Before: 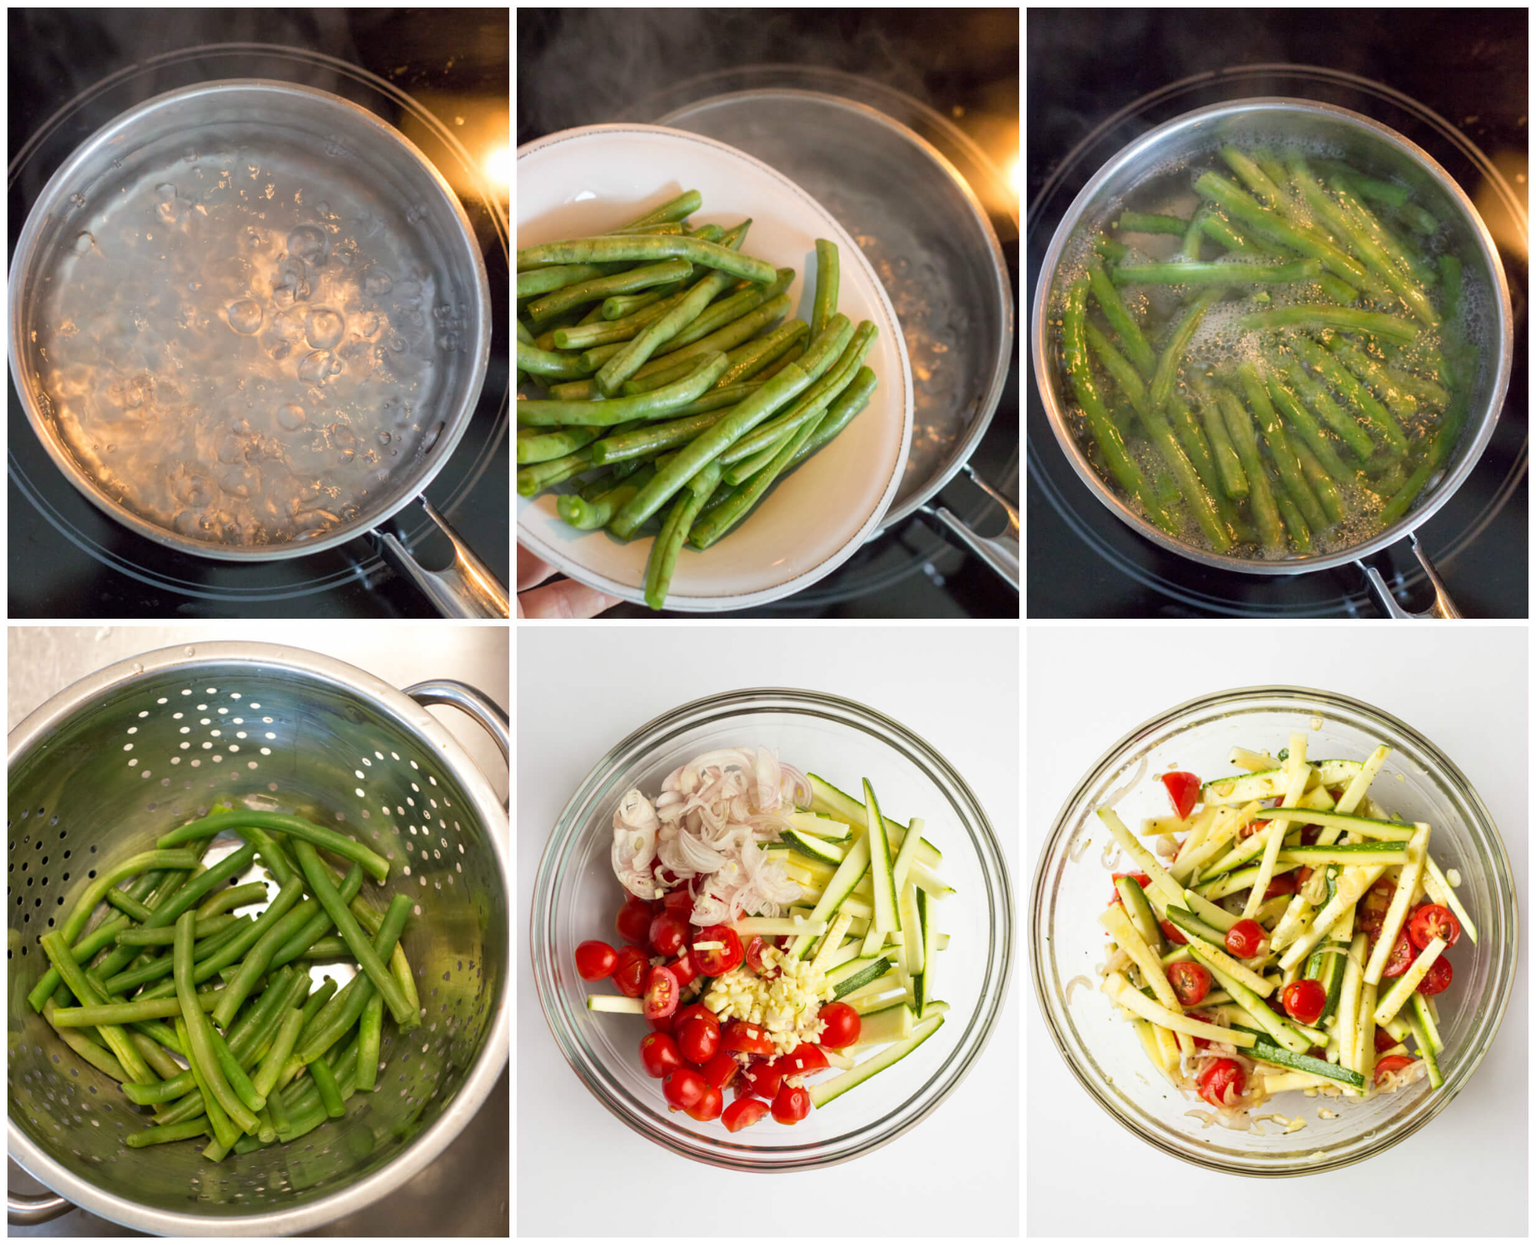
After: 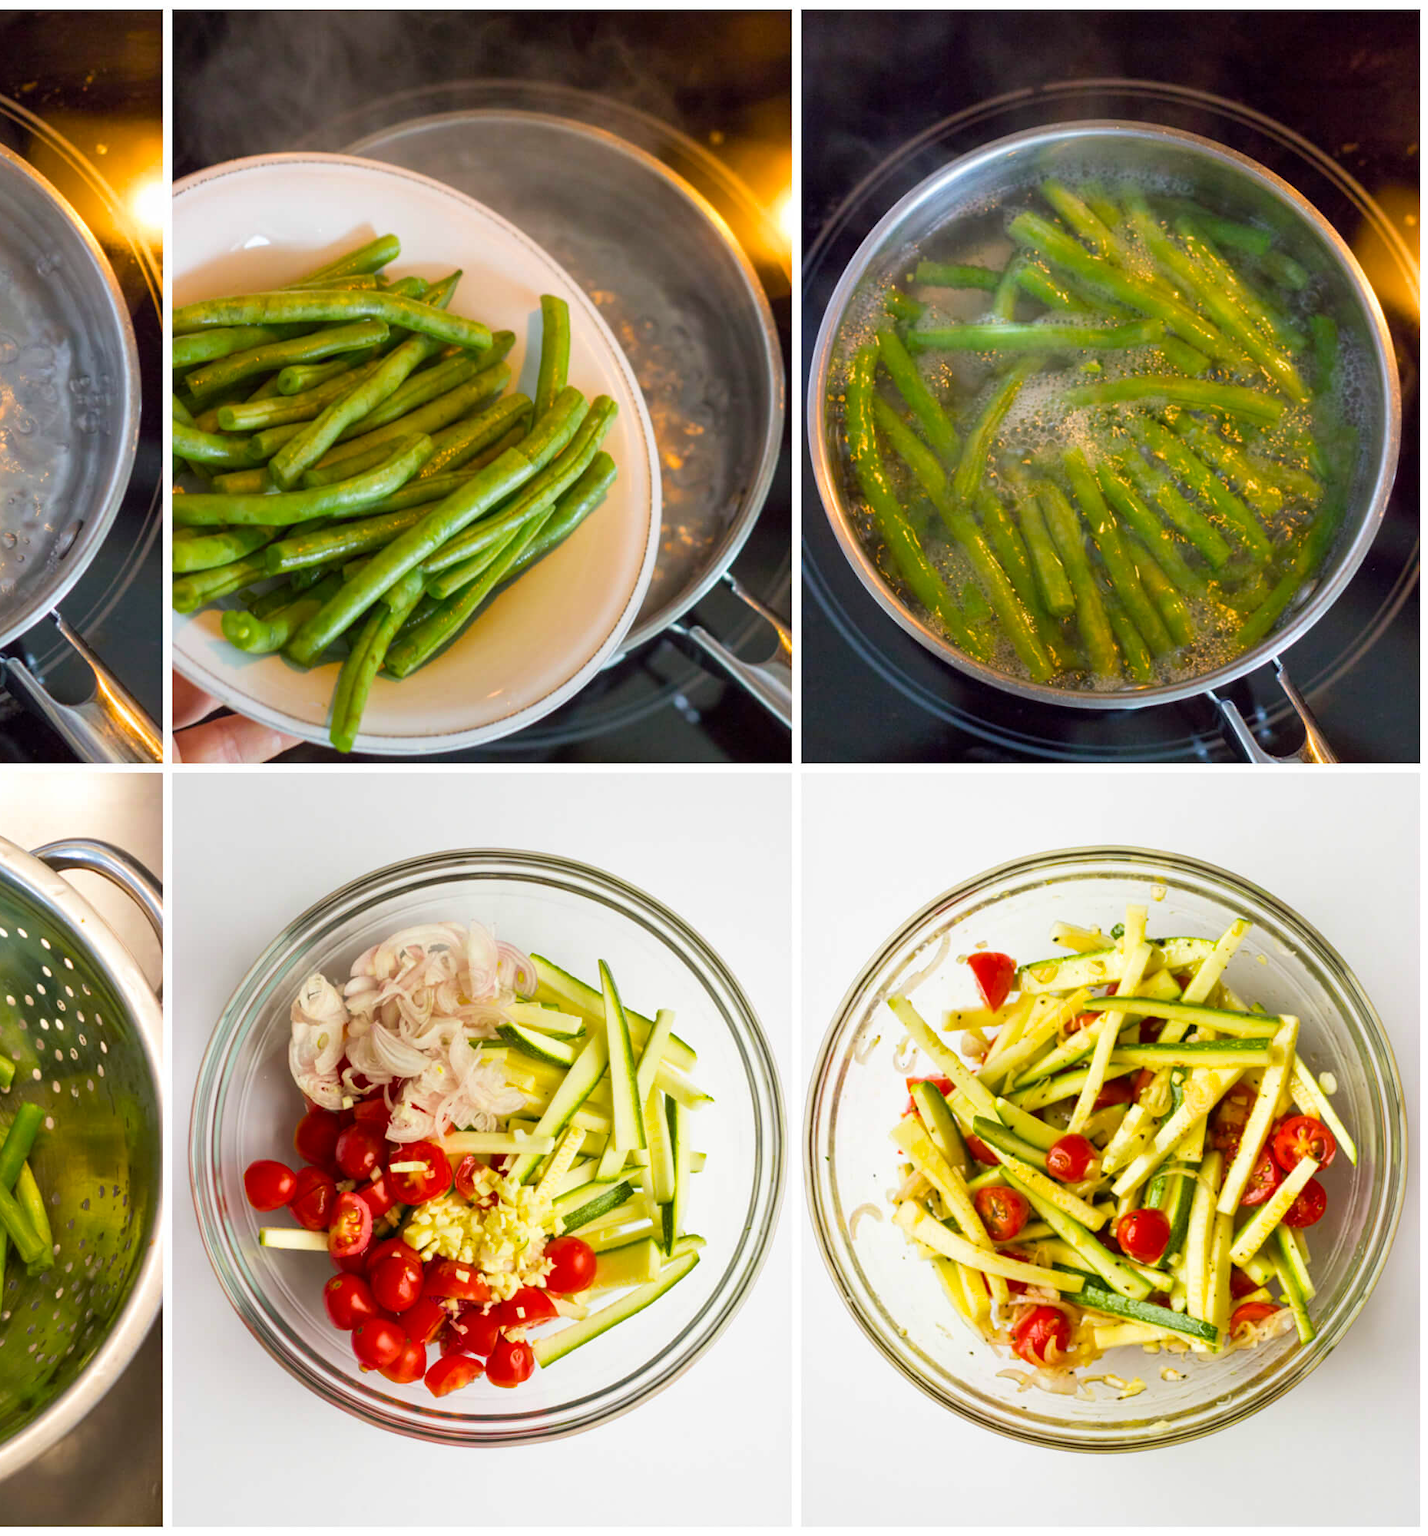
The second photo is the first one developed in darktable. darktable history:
crop and rotate: left 24.6%
color balance rgb: perceptual saturation grading › global saturation 25%, global vibrance 20%
